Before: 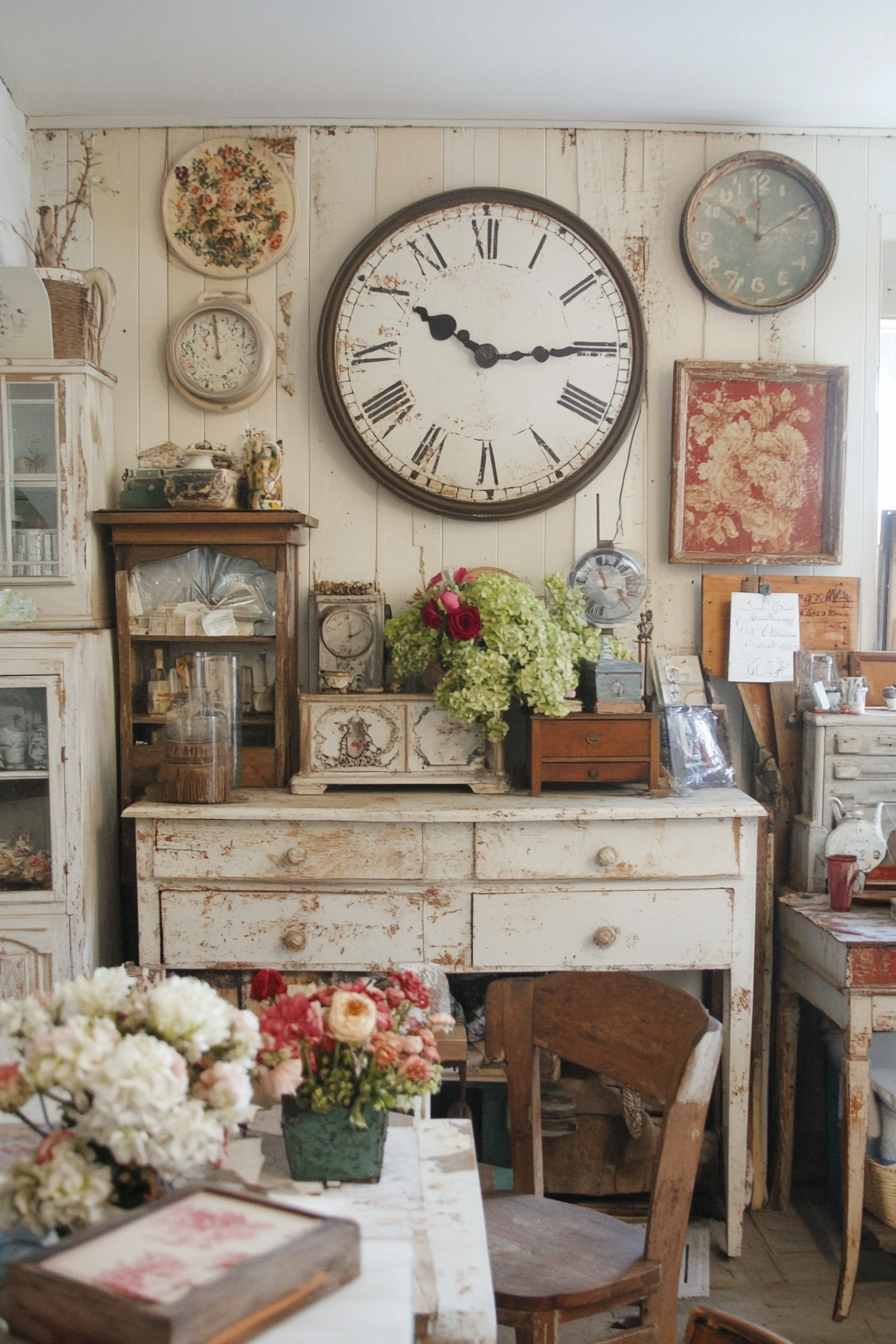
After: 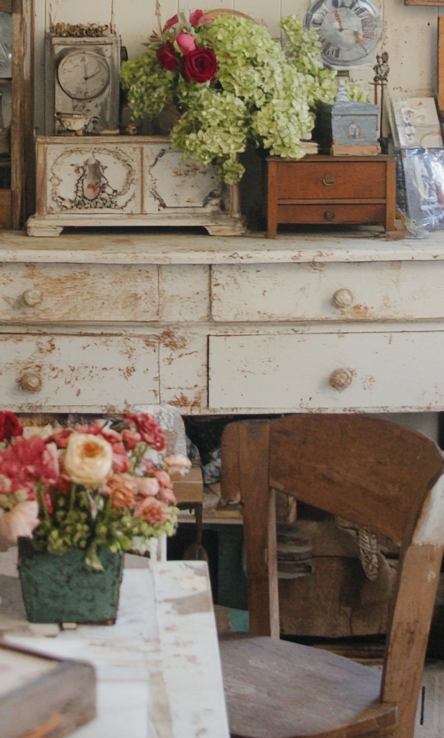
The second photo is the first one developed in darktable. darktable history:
crop: left 29.538%, top 41.537%, right 20.814%, bottom 3.51%
shadows and highlights: shadows -20.63, white point adjustment -1.85, highlights -35.21
